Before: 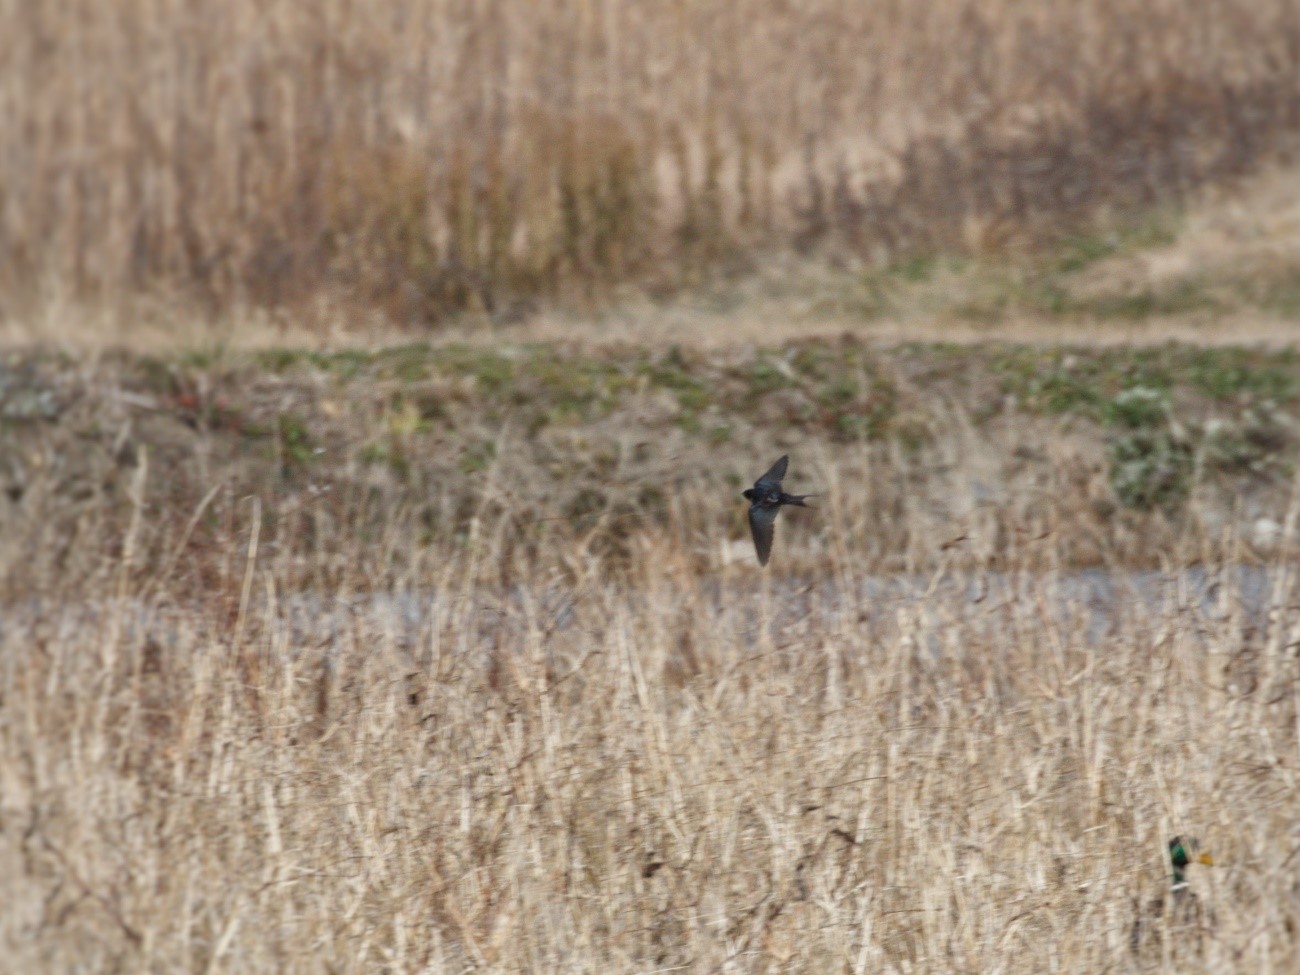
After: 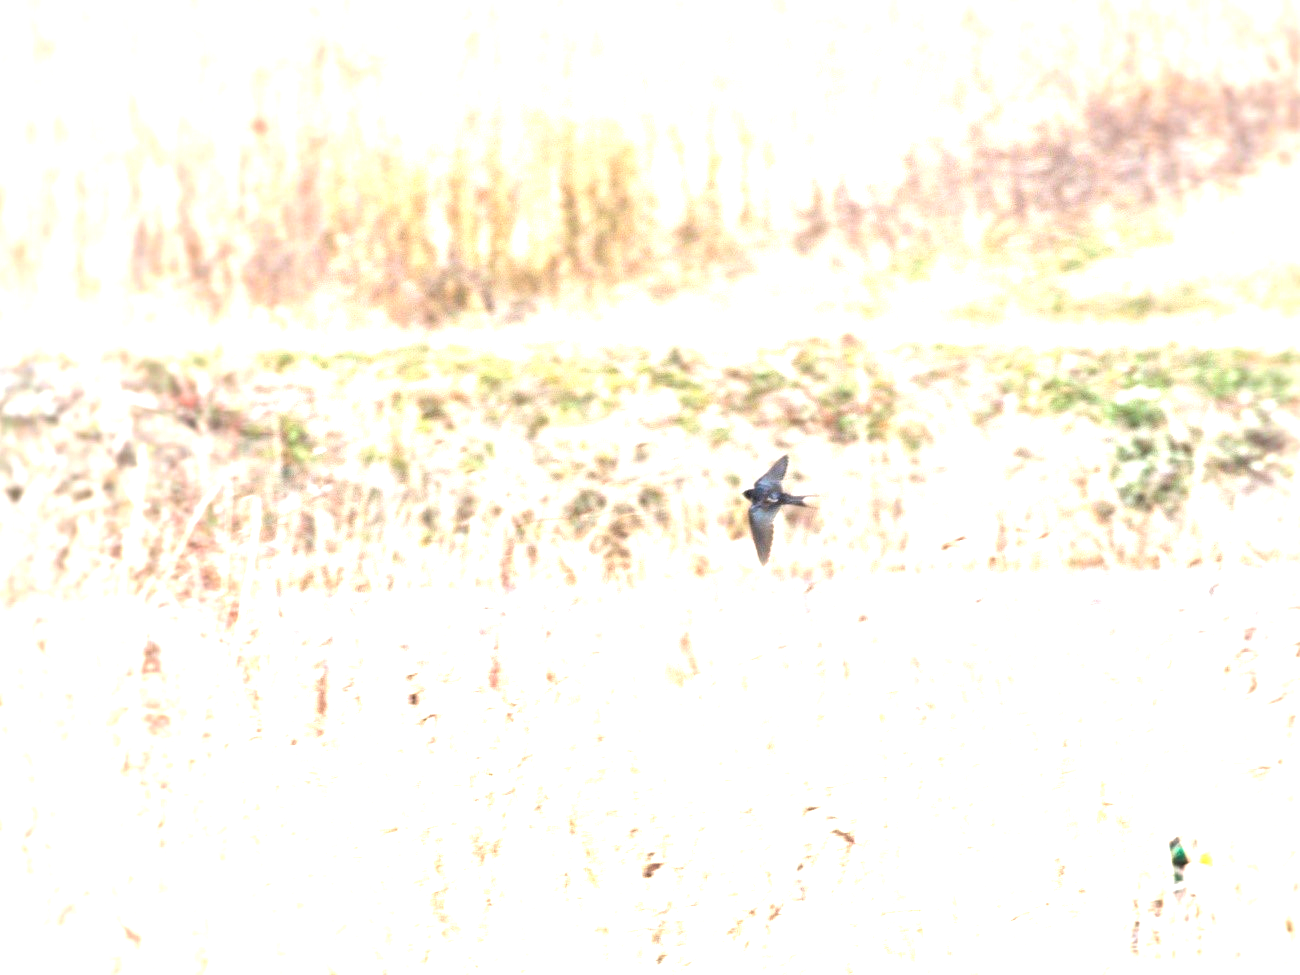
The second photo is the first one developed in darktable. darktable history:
exposure: black level correction 0.001, exposure 2.607 EV, compensate exposure bias true, compensate highlight preservation false
white balance: red 1.009, blue 1.027
